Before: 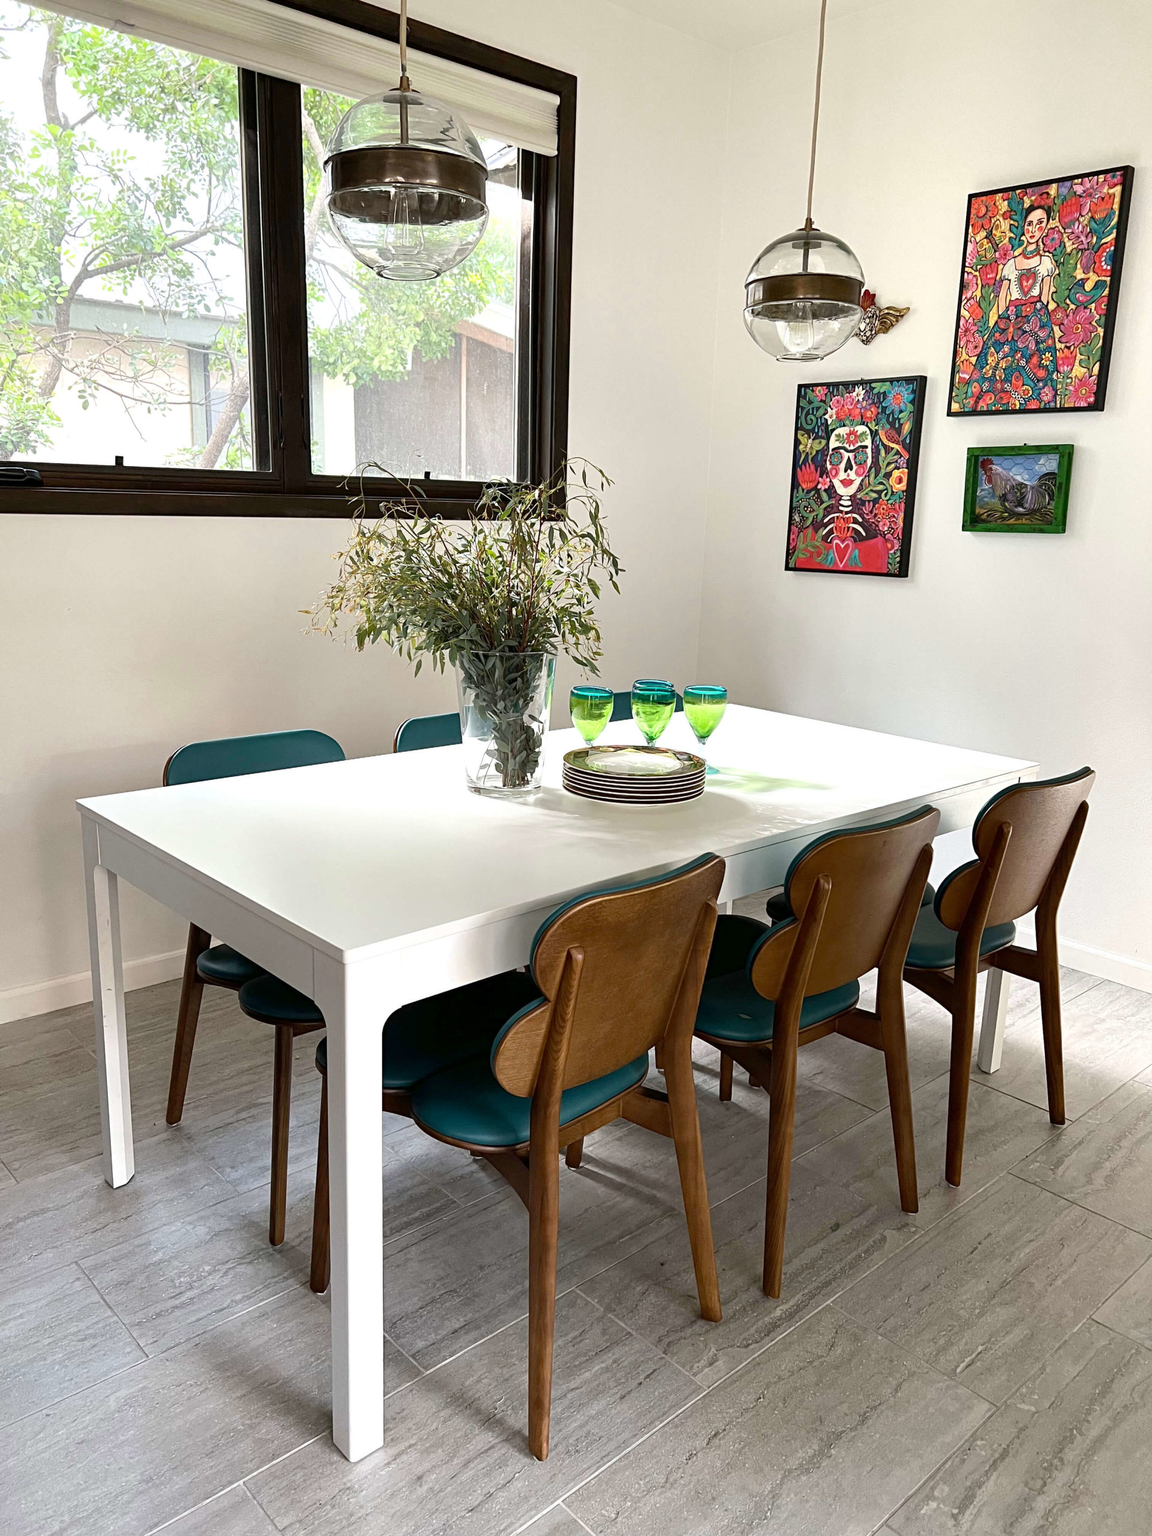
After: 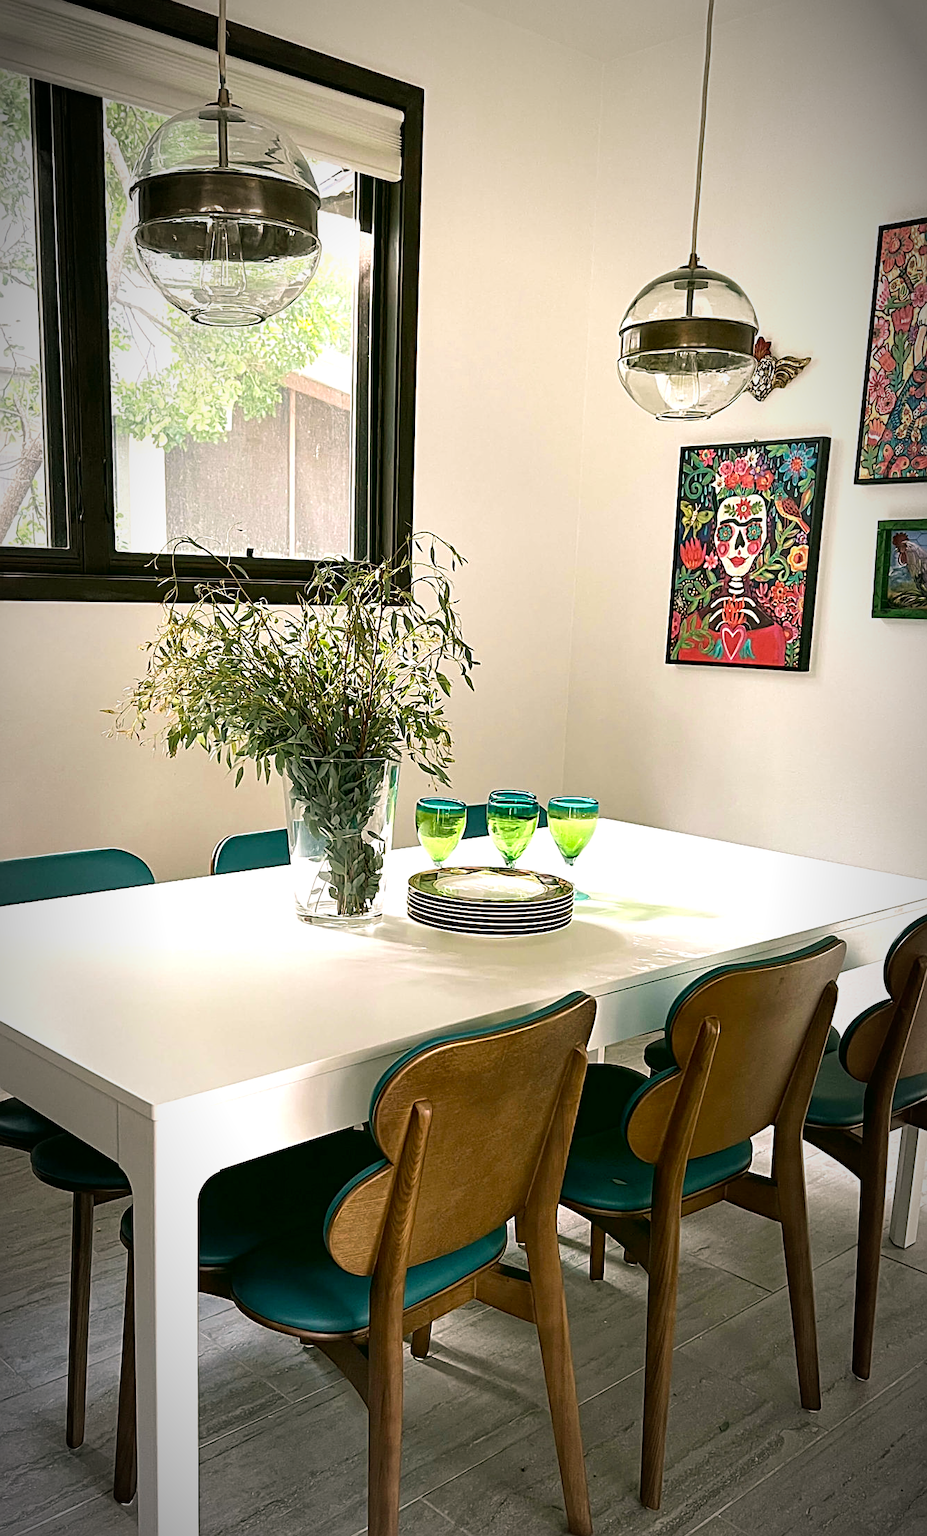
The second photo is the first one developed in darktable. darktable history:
color correction: highlights a* 4.02, highlights b* 4.98, shadows a* -7.55, shadows b* 4.98
velvia: on, module defaults
crop: left 18.479%, right 12.2%, bottom 13.971%
exposure: black level correction 0, exposure 0.2 EV, compensate exposure bias true, compensate highlight preservation false
vignetting: fall-off start 67.5%, fall-off radius 67.23%, brightness -0.813, automatic ratio true
sharpen: amount 0.575
